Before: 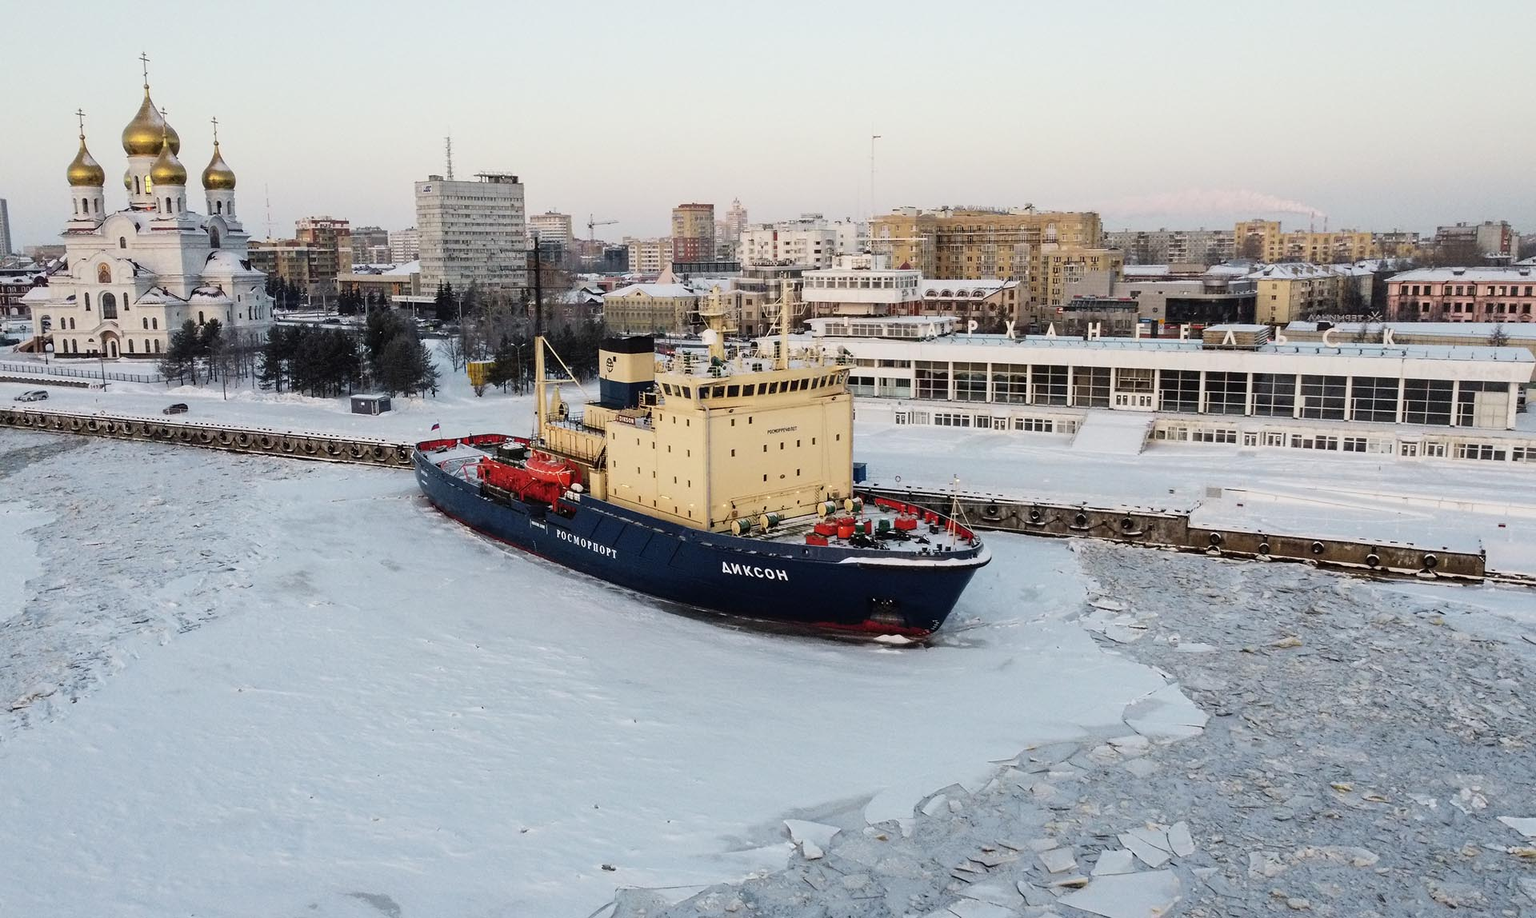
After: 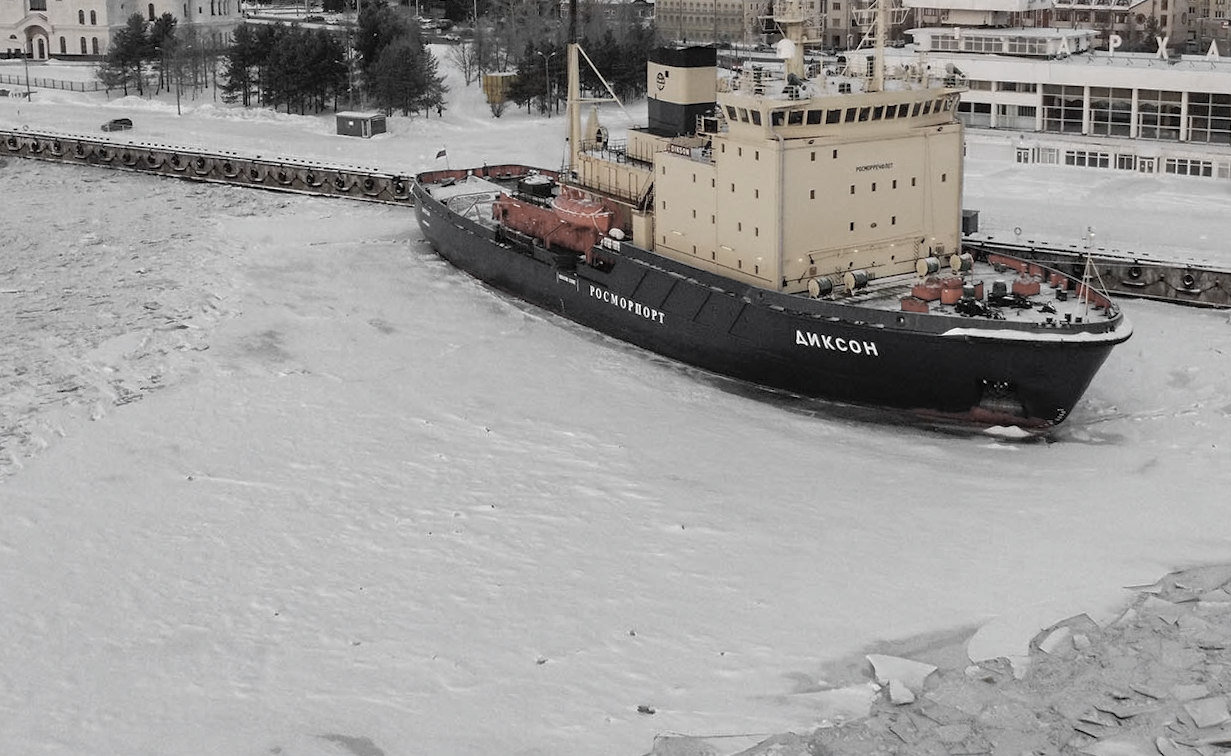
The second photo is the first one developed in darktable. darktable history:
shadows and highlights: on, module defaults
crop and rotate: angle -1.2°, left 3.914%, top 31.788%, right 29.723%
color zones: curves: ch0 [(0, 0.613) (0.01, 0.613) (0.245, 0.448) (0.498, 0.529) (0.642, 0.665) (0.879, 0.777) (0.99, 0.613)]; ch1 [(0, 0.035) (0.121, 0.189) (0.259, 0.197) (0.415, 0.061) (0.589, 0.022) (0.732, 0.022) (0.857, 0.026) (0.991, 0.053)]
